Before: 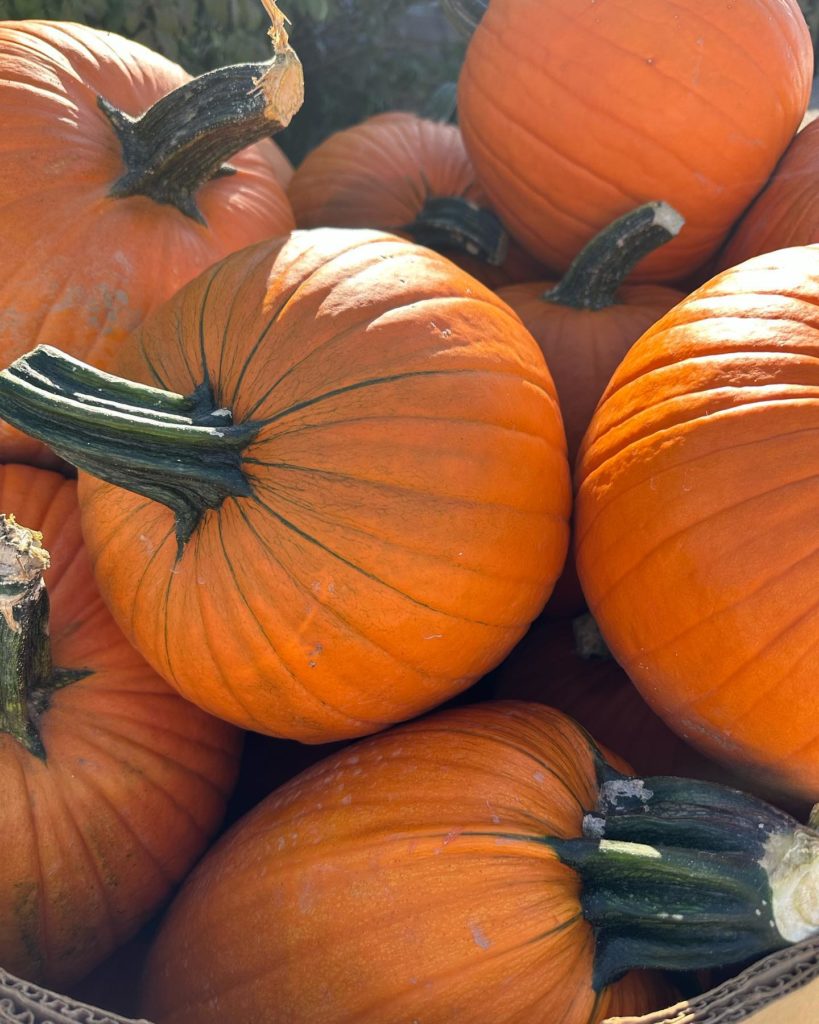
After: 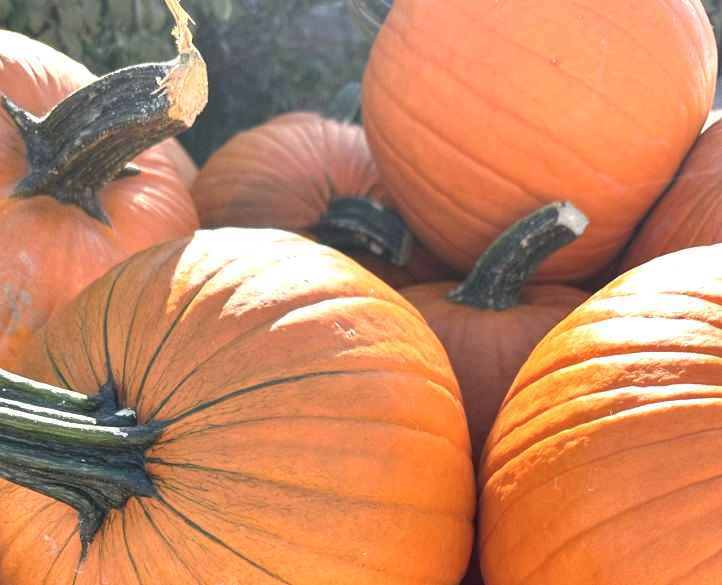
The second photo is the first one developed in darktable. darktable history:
crop and rotate: left 11.812%, bottom 42.776%
exposure: exposure 0.781 EV, compensate highlight preservation false
local contrast: highlights 100%, shadows 100%, detail 120%, midtone range 0.2
color correction: saturation 0.85
